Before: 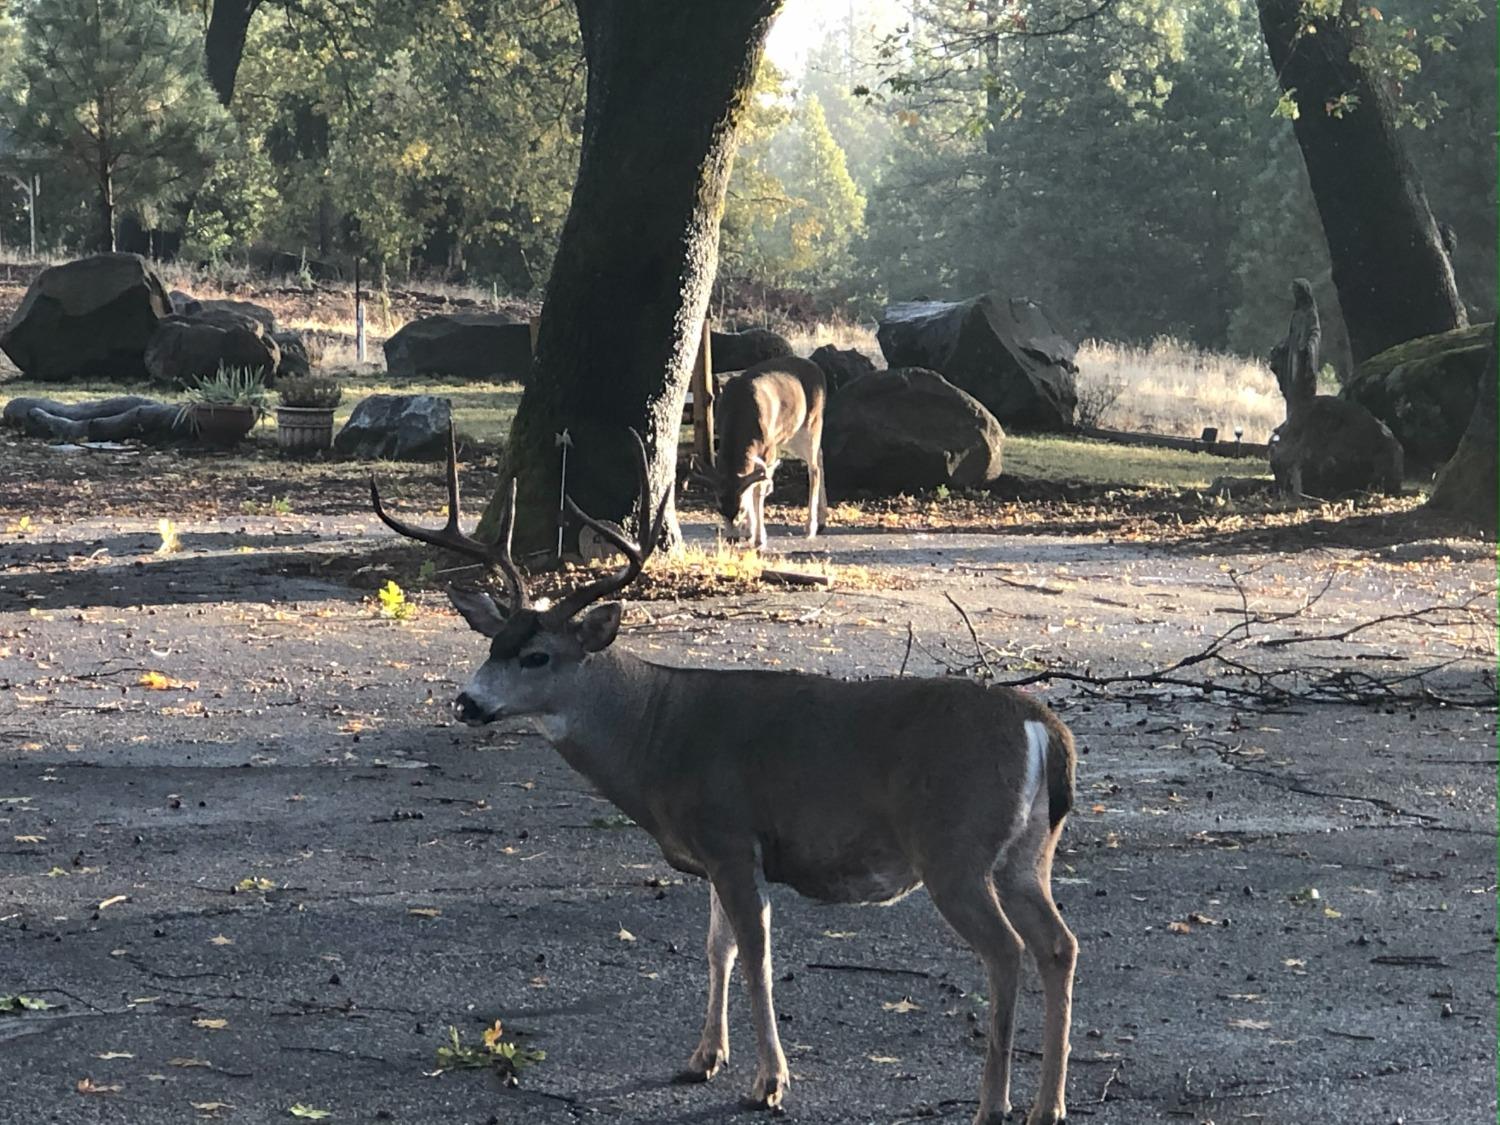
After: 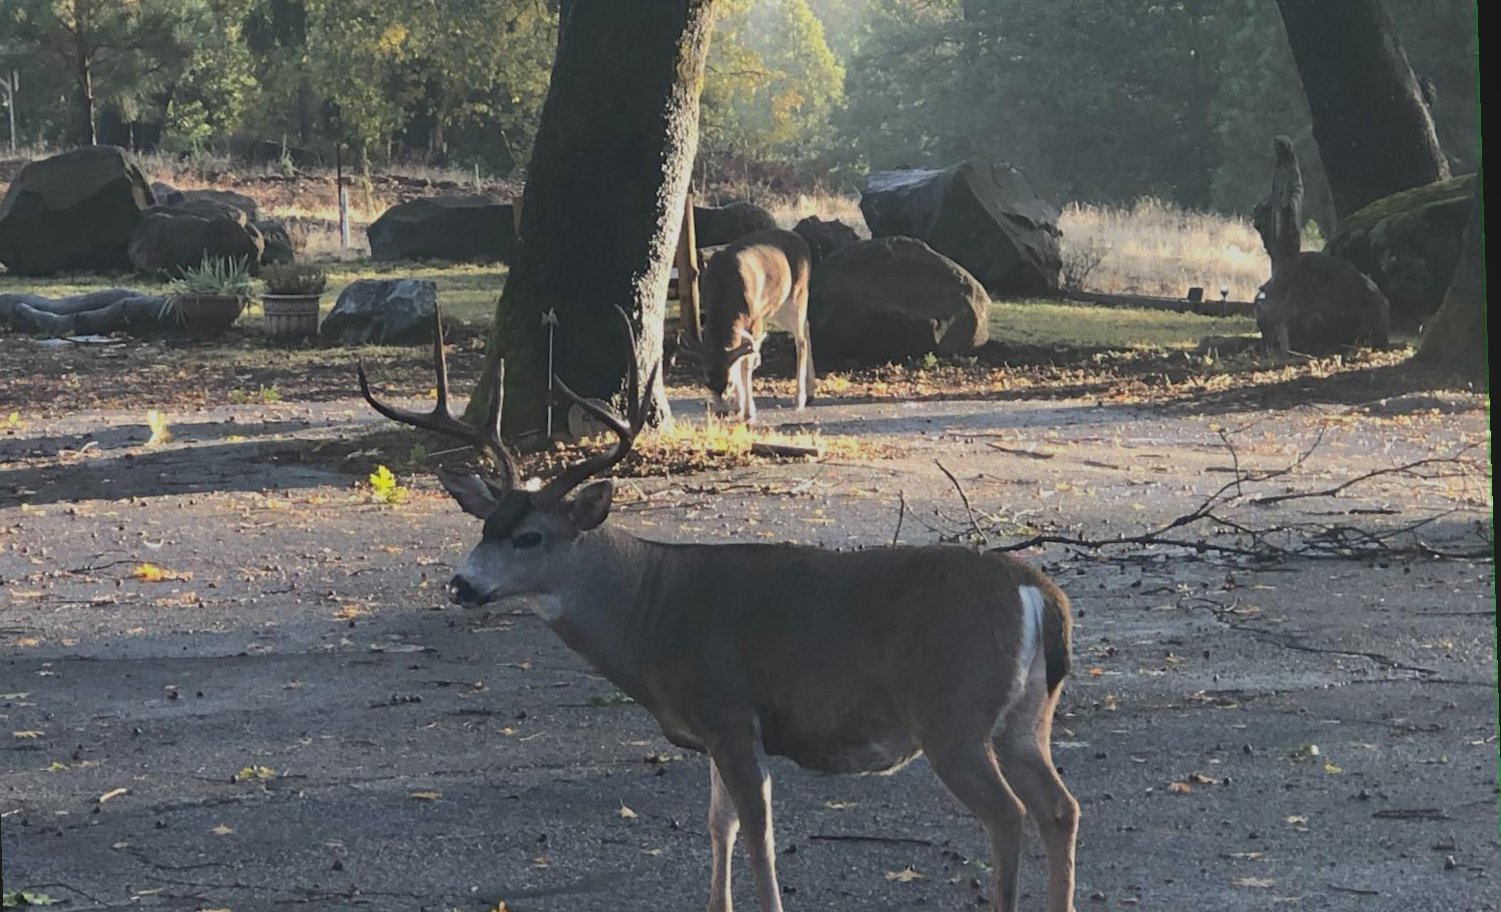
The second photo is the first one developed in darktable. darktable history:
crop and rotate: left 1.814%, top 12.818%, right 0.25%, bottom 9.225%
local contrast: detail 69%
rotate and perspective: rotation -1.75°, automatic cropping off
